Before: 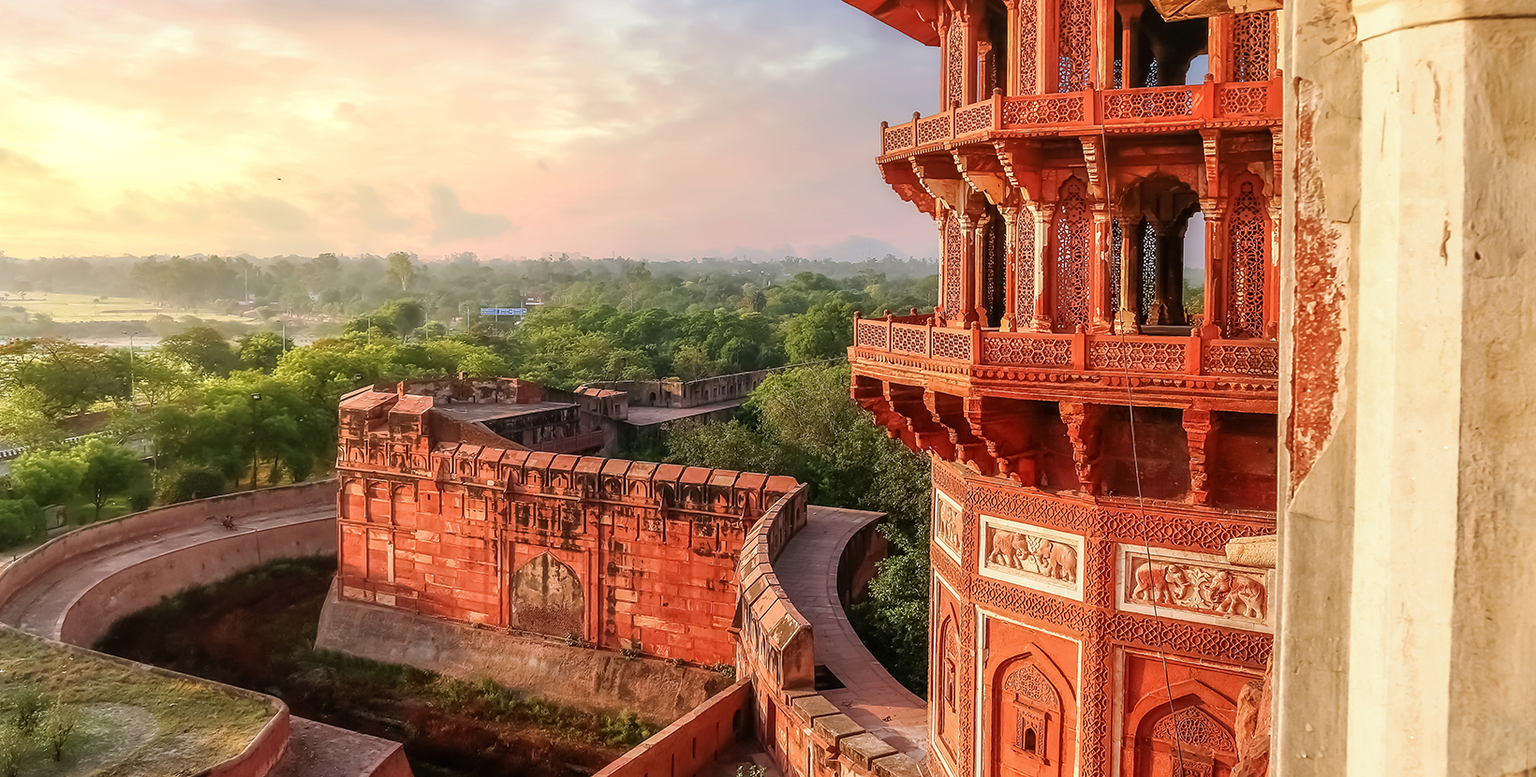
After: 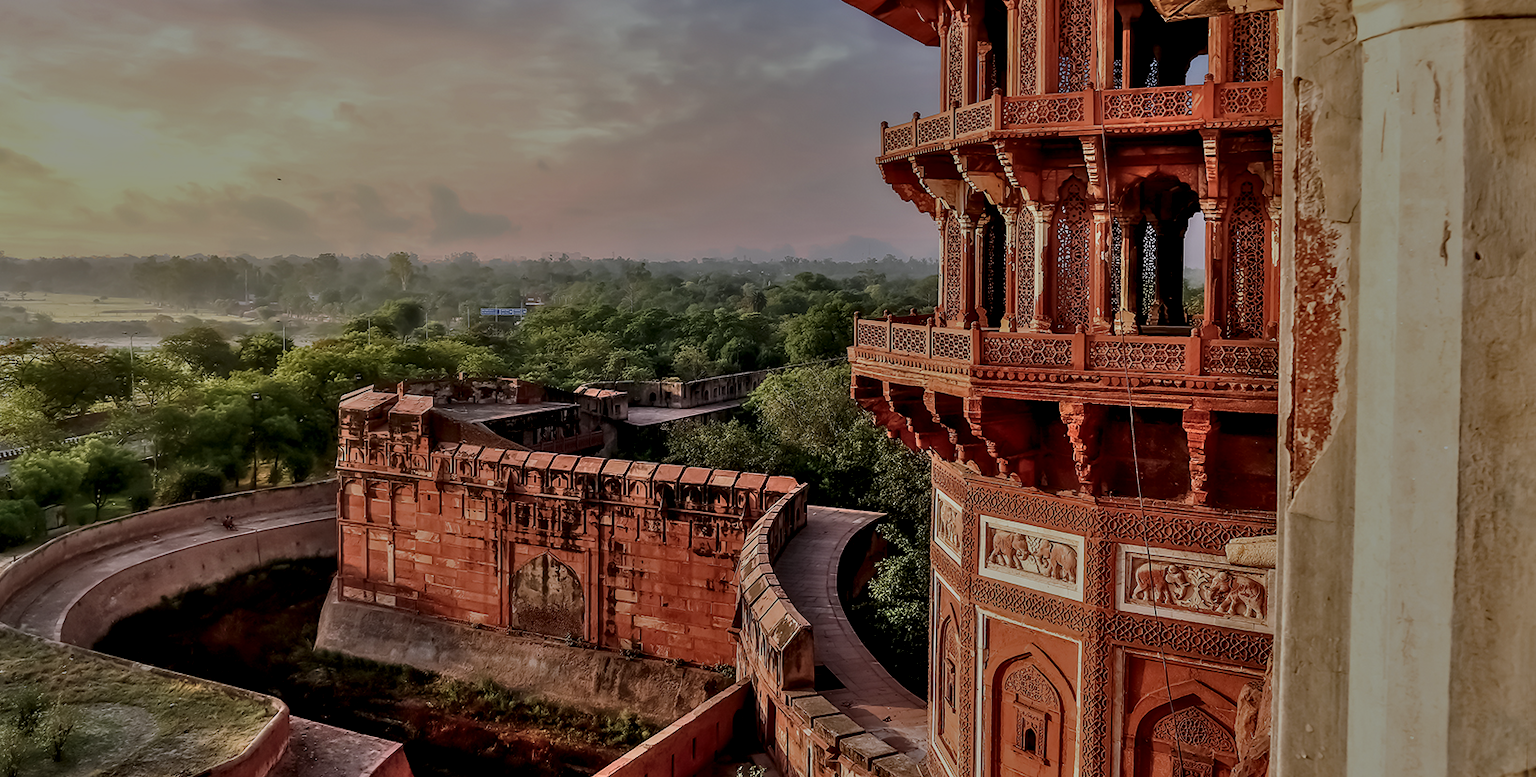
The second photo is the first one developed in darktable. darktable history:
tone equalizer: -8 EV -2 EV, -7 EV -2 EV, -6 EV -2 EV, -5 EV -2 EV, -4 EV -2 EV, -3 EV -2 EV, -2 EV -2 EV, -1 EV -1.63 EV, +0 EV -2 EV
shadows and highlights: radius 44.78, white point adjustment 6.64, compress 79.65%, highlights color adjustment 78.42%, soften with gaussian
contrast equalizer: y [[0.545, 0.572, 0.59, 0.59, 0.571, 0.545], [0.5 ×6], [0.5 ×6], [0 ×6], [0 ×6]]
white balance: red 0.983, blue 1.036
